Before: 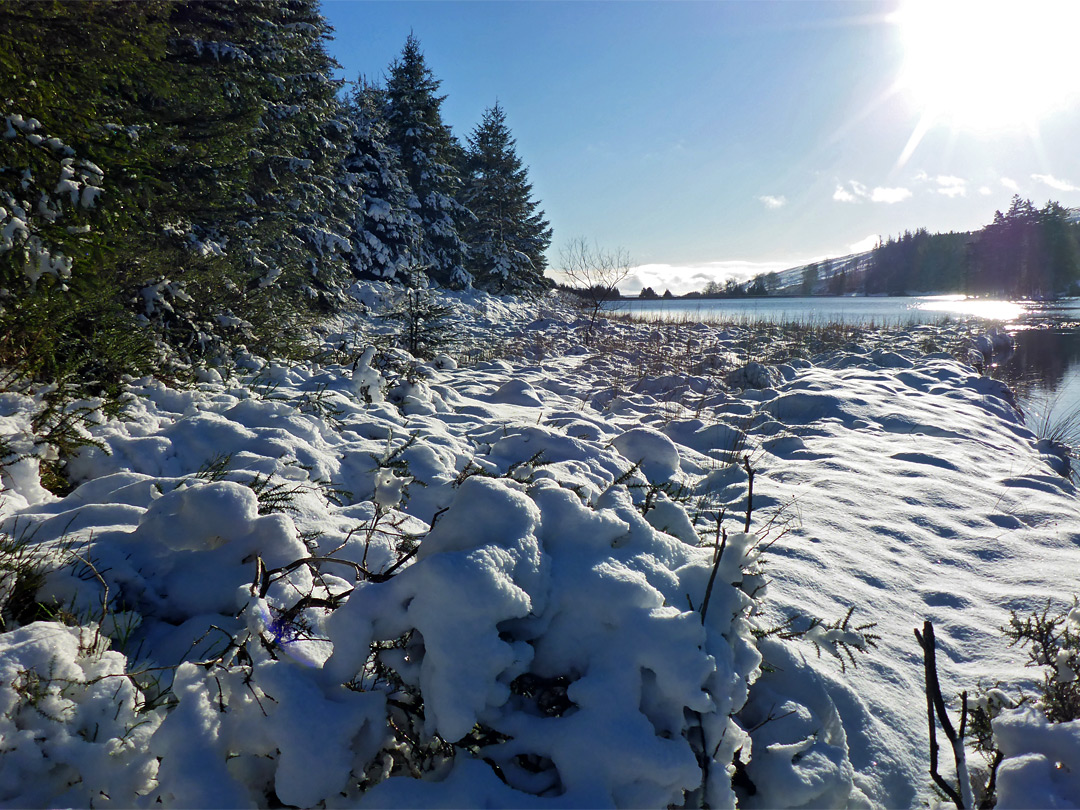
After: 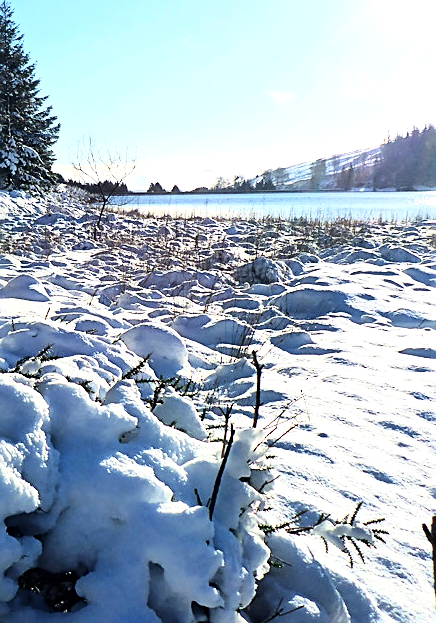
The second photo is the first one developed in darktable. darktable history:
tone equalizer: -8 EV -0.711 EV, -7 EV -0.673 EV, -6 EV -0.59 EV, -5 EV -0.377 EV, -3 EV 0.373 EV, -2 EV 0.6 EV, -1 EV 0.688 EV, +0 EV 0.722 EV
sharpen: on, module defaults
base curve: curves: ch0 [(0, 0) (0.028, 0.03) (0.121, 0.232) (0.46, 0.748) (0.859, 0.968) (1, 1)]
crop: left 45.577%, top 13.034%, right 13.985%, bottom 9.942%
